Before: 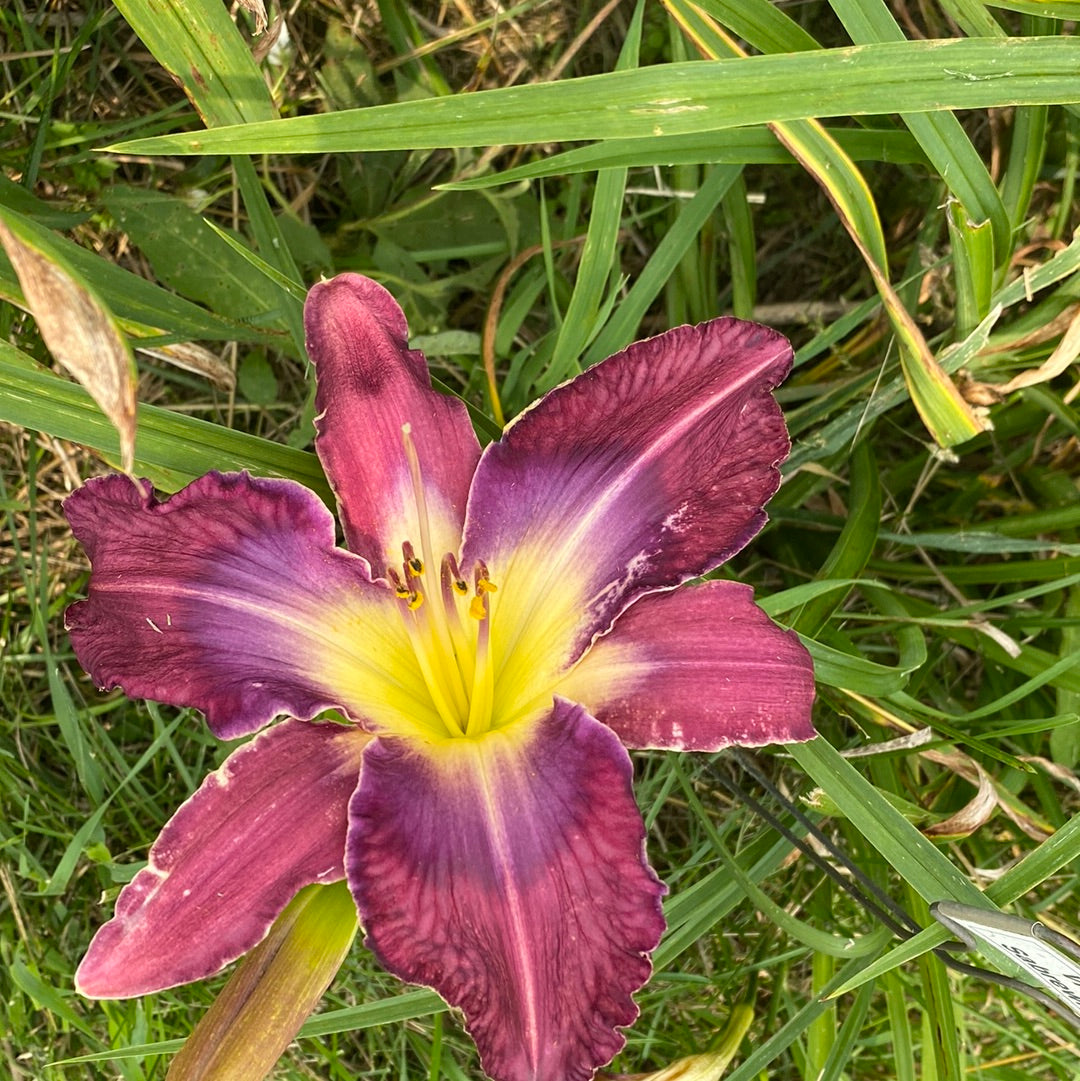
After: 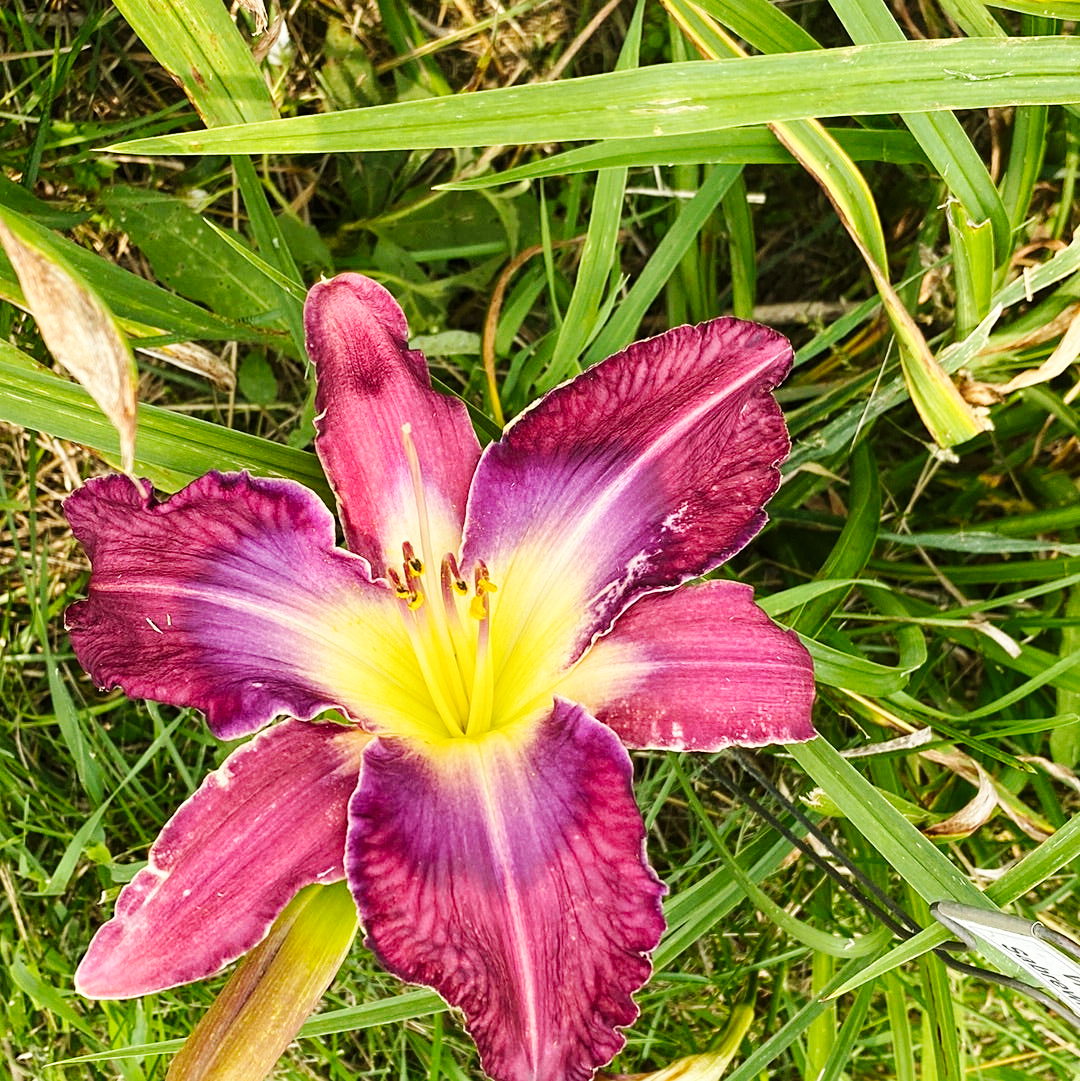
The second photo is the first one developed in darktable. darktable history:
sharpen: amount 0.2
base curve: curves: ch0 [(0, 0) (0.032, 0.025) (0.121, 0.166) (0.206, 0.329) (0.605, 0.79) (1, 1)], preserve colors none
color balance rgb: on, module defaults
